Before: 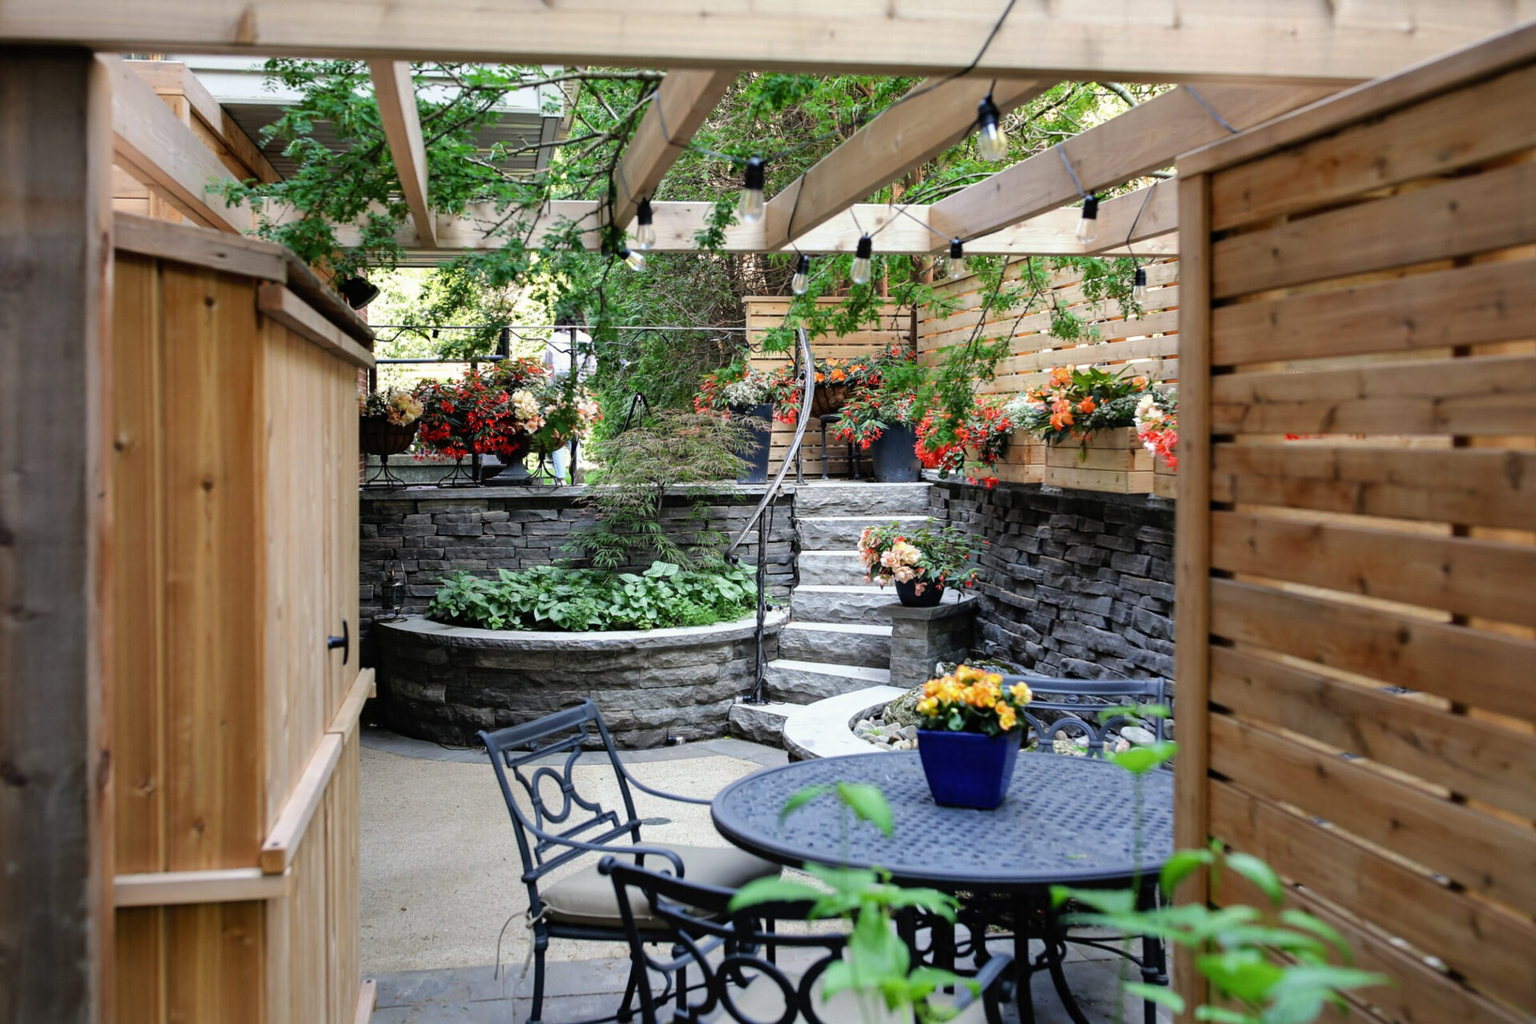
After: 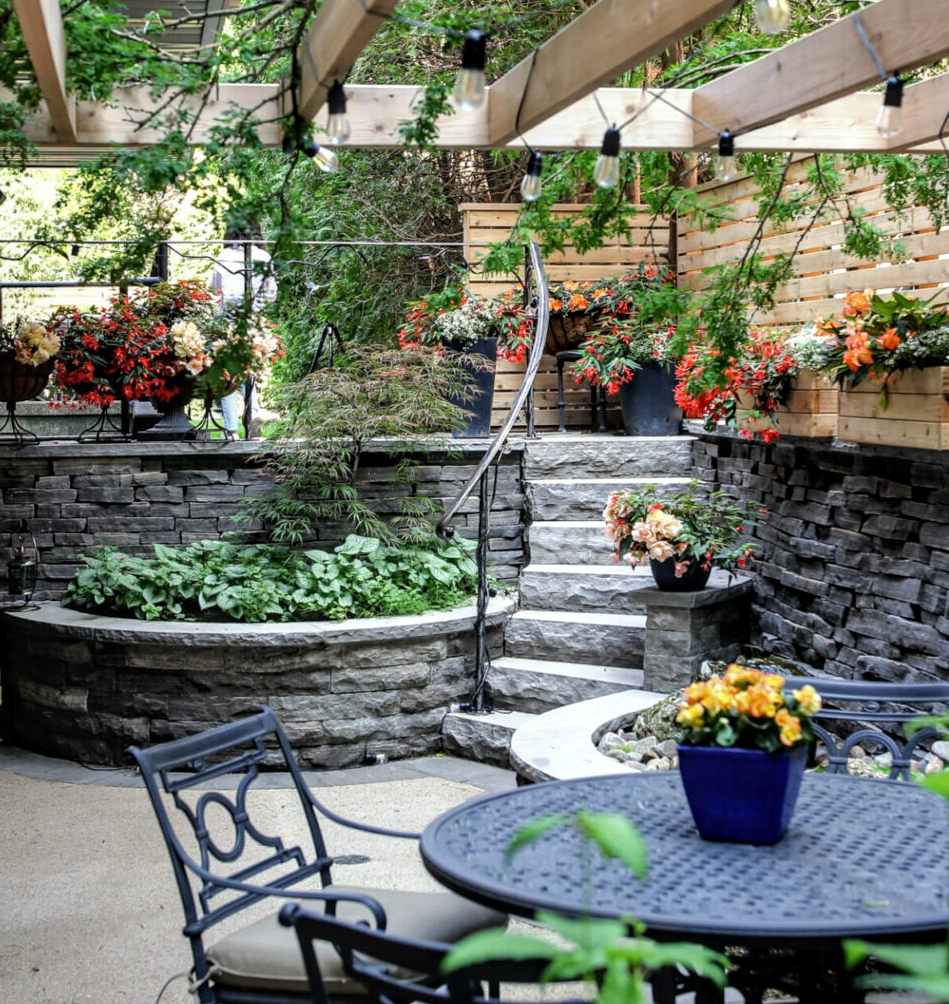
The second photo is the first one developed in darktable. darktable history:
local contrast: detail 130%
crop and rotate: angle 0.018°, left 24.463%, top 13.046%, right 26.068%, bottom 8.416%
